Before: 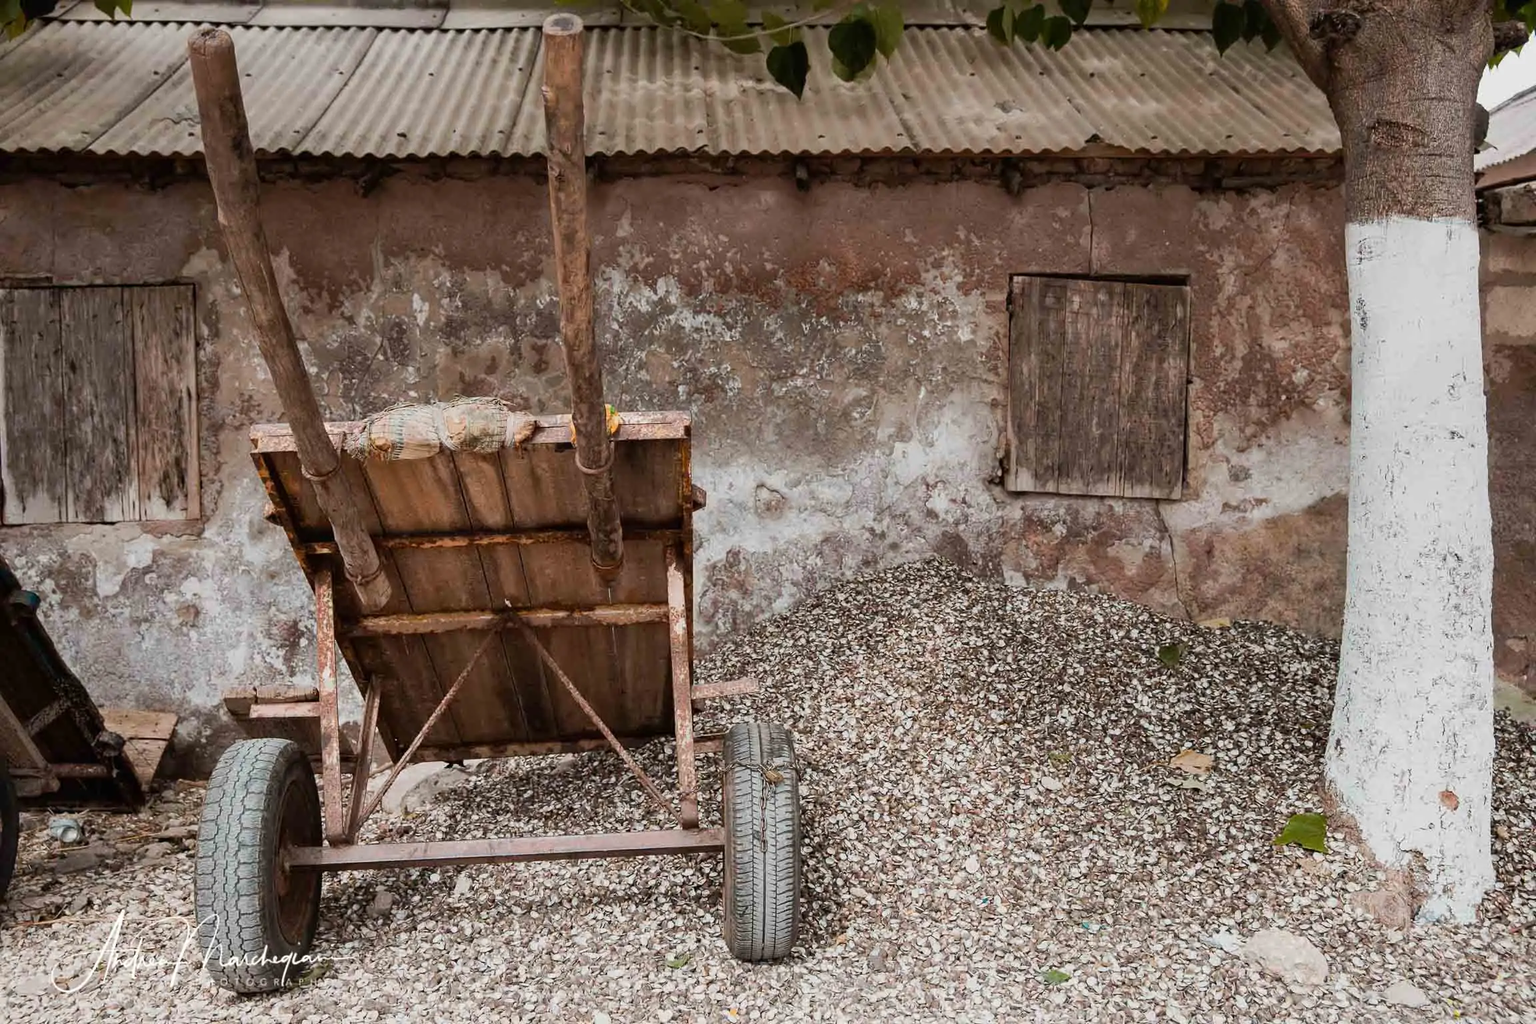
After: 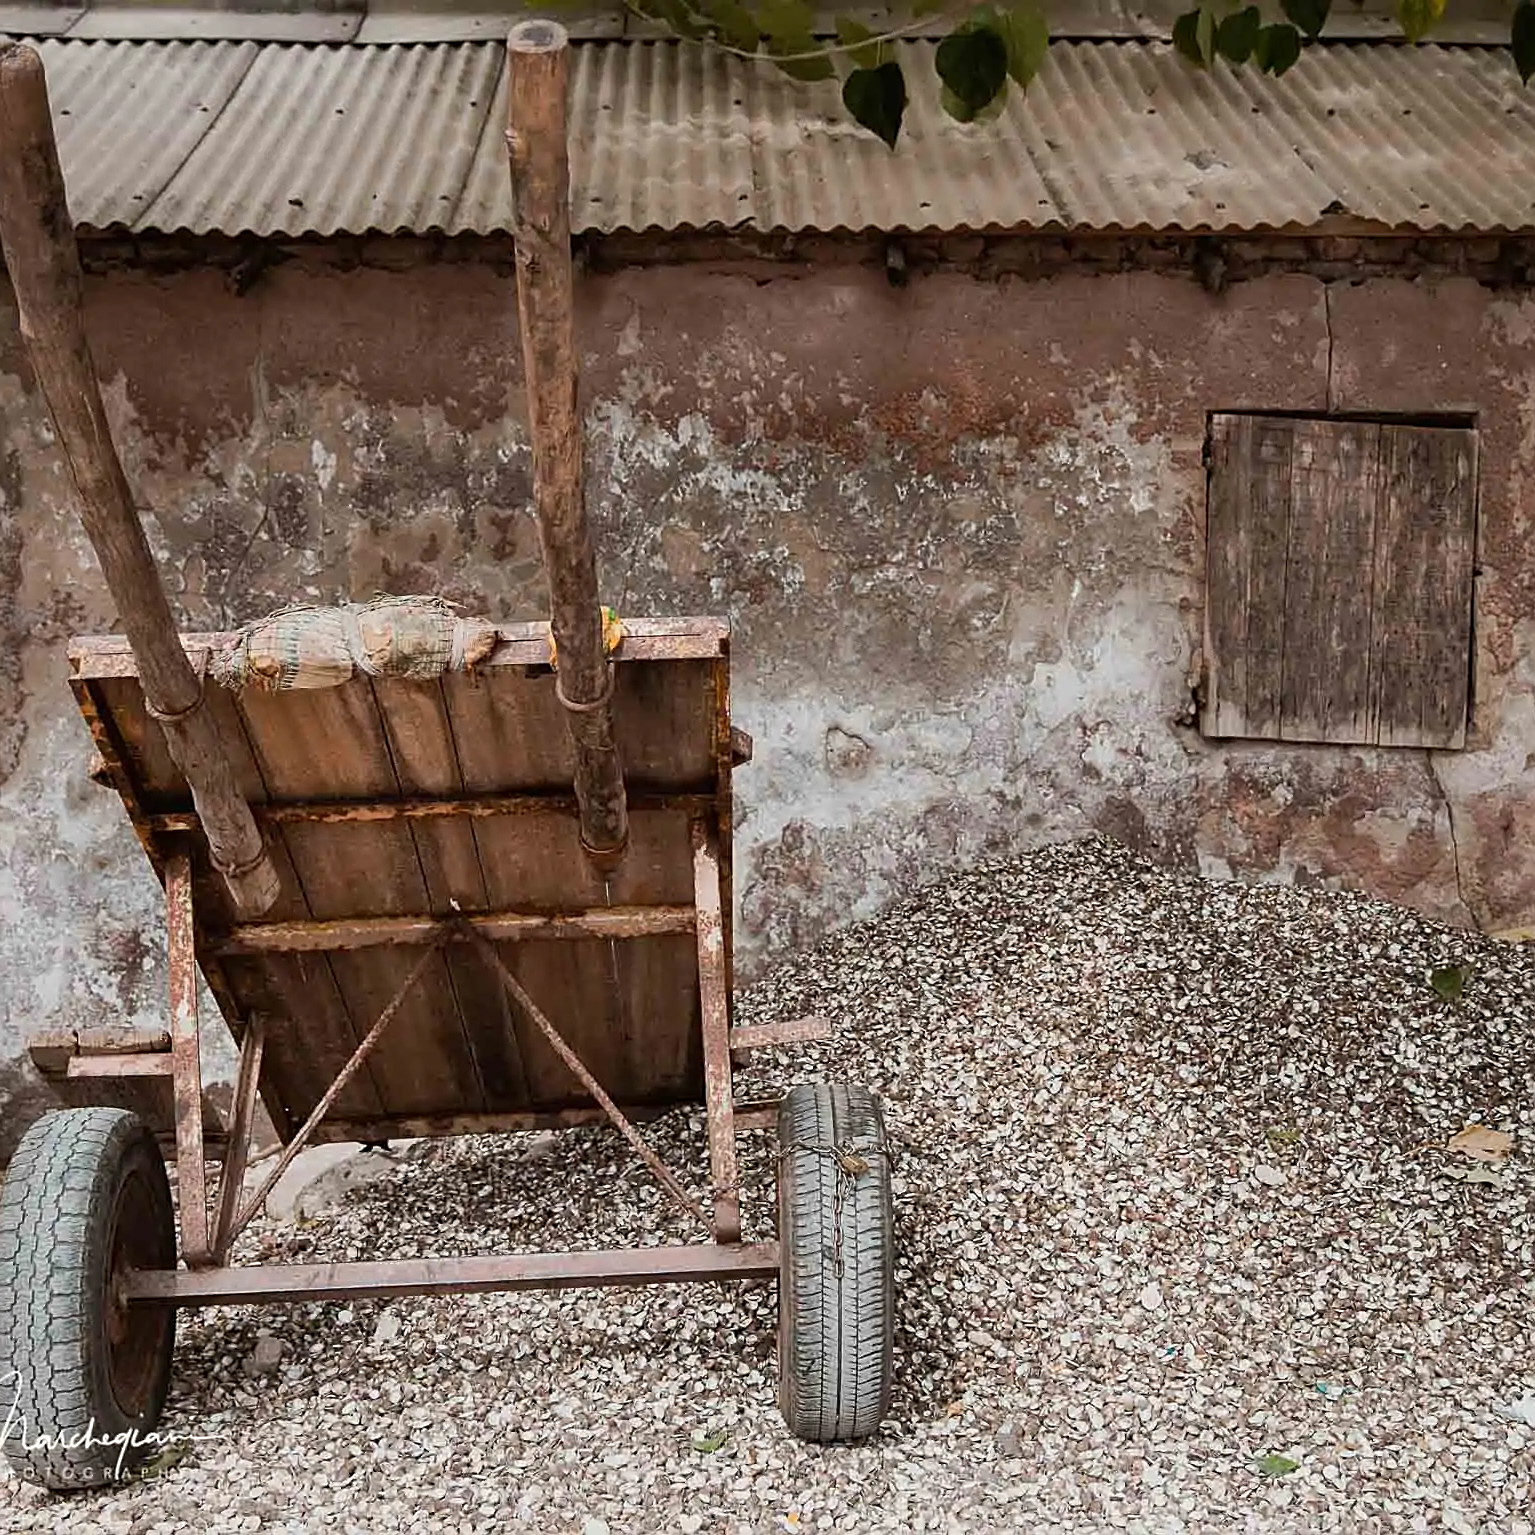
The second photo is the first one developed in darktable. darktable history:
sharpen: on, module defaults
crop and rotate: left 13.342%, right 19.991%
